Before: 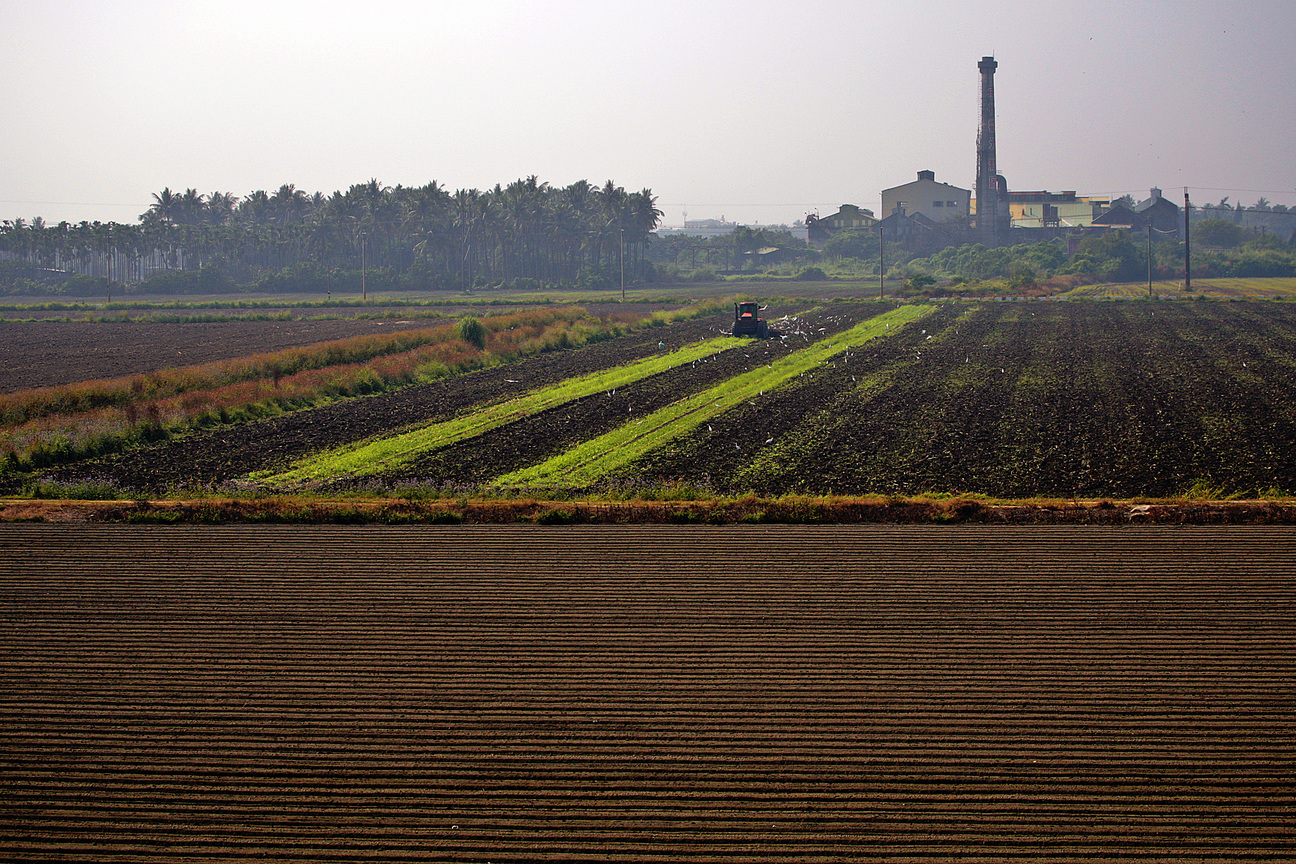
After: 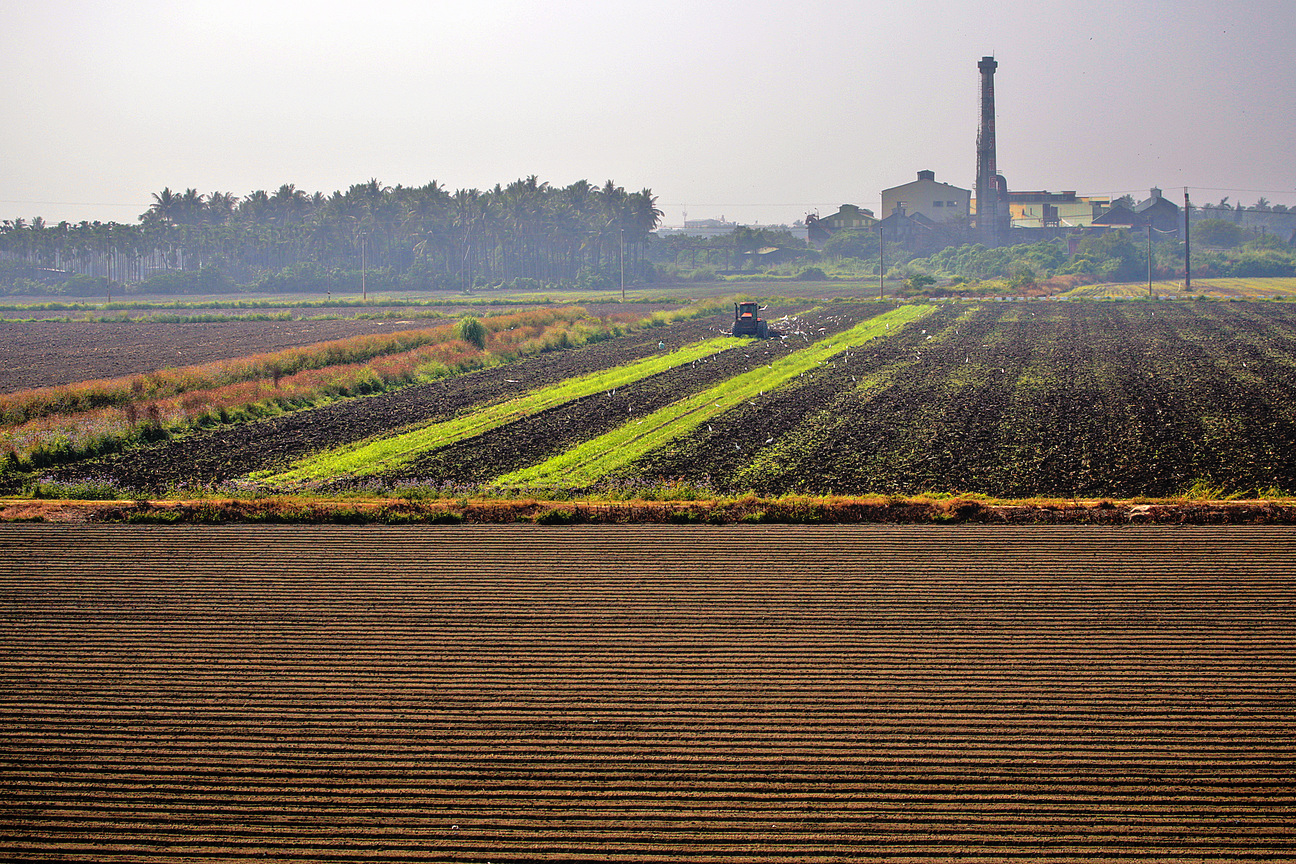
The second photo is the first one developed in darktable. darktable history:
local contrast: detail 110%
tone equalizer: -7 EV 0.15 EV, -6 EV 0.612 EV, -5 EV 1.11 EV, -4 EV 1.35 EV, -3 EV 1.14 EV, -2 EV 0.6 EV, -1 EV 0.156 EV, mask exposure compensation -0.512 EV
